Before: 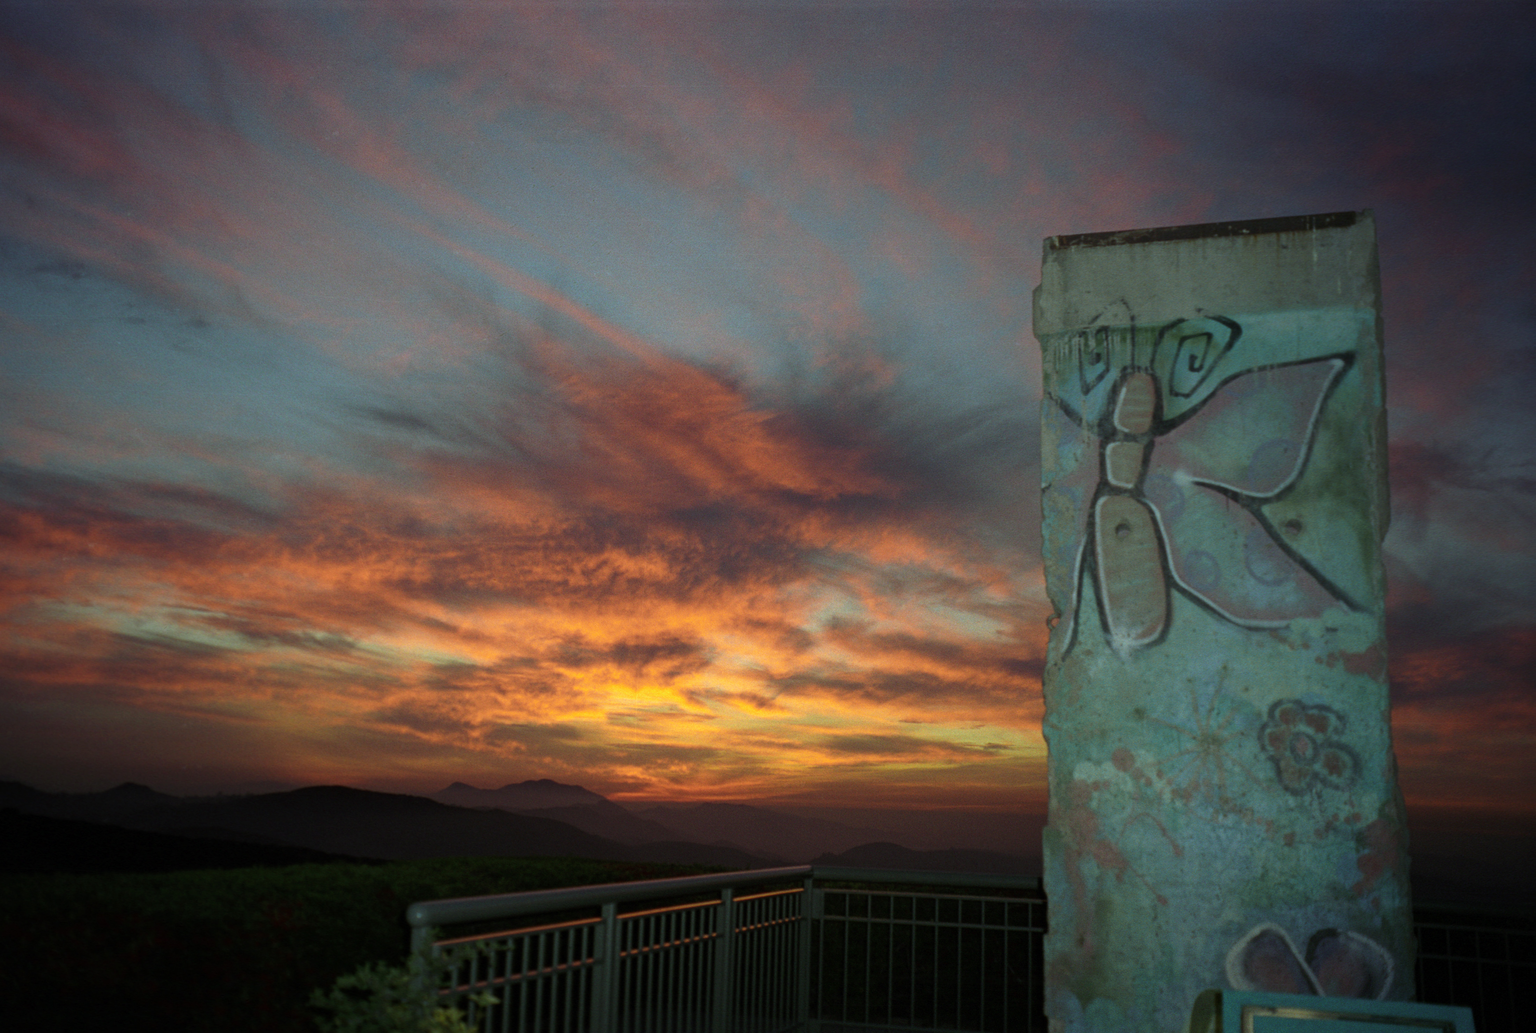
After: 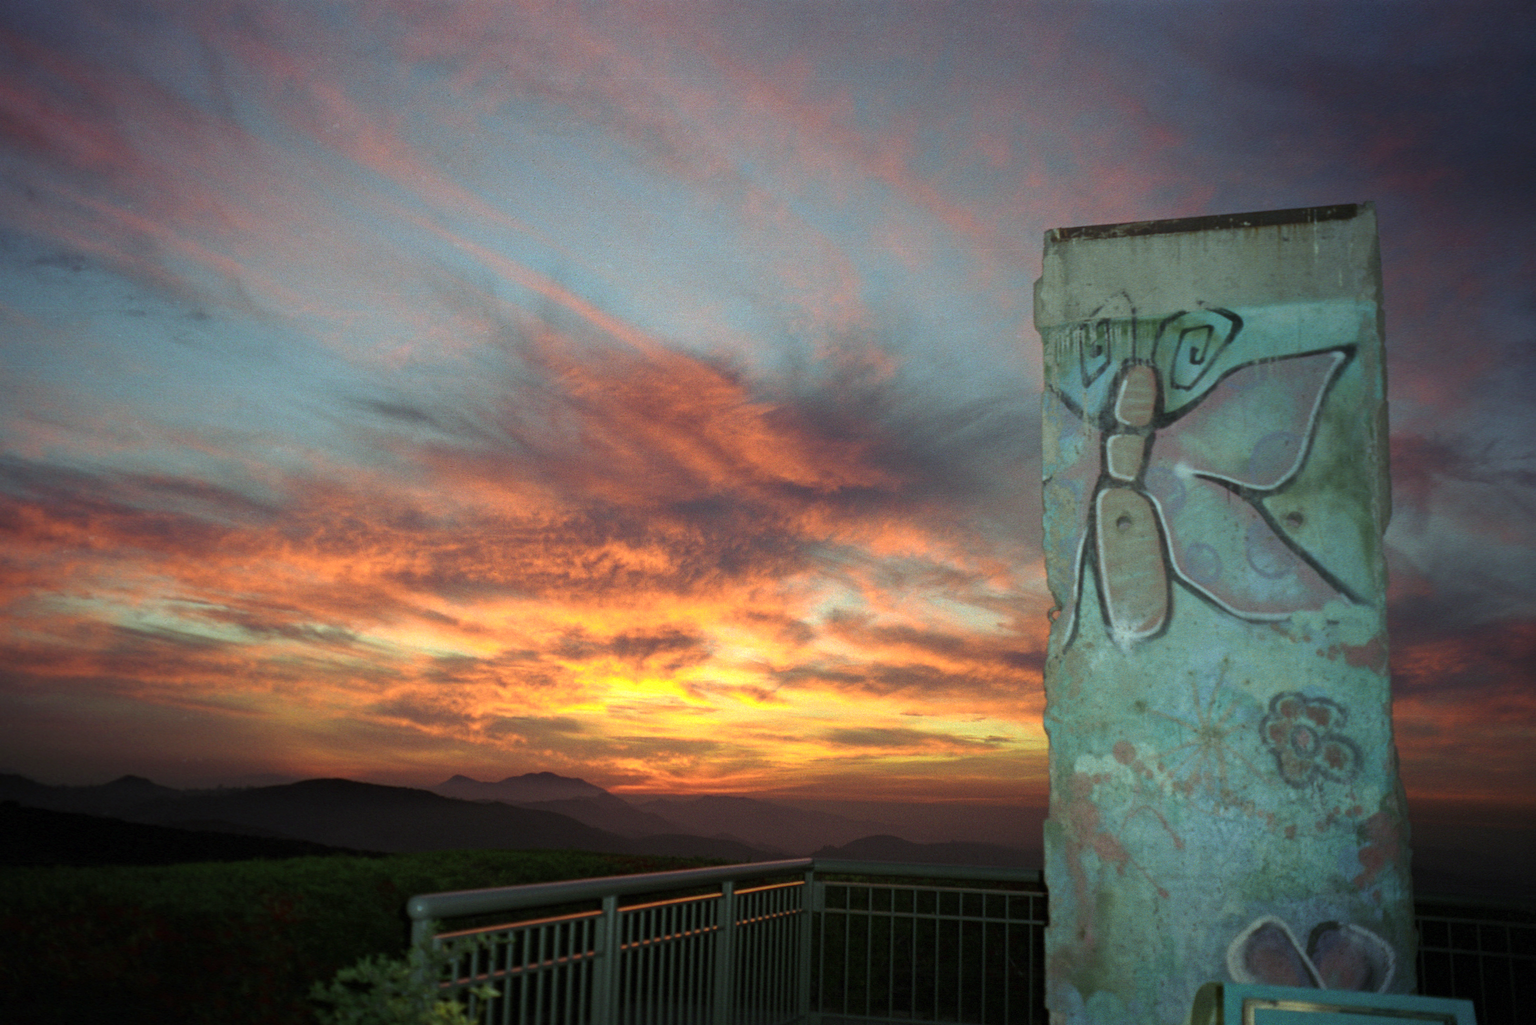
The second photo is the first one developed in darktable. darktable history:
exposure: exposure 0.775 EV, compensate highlight preservation false
crop: top 0.785%, right 0.065%
